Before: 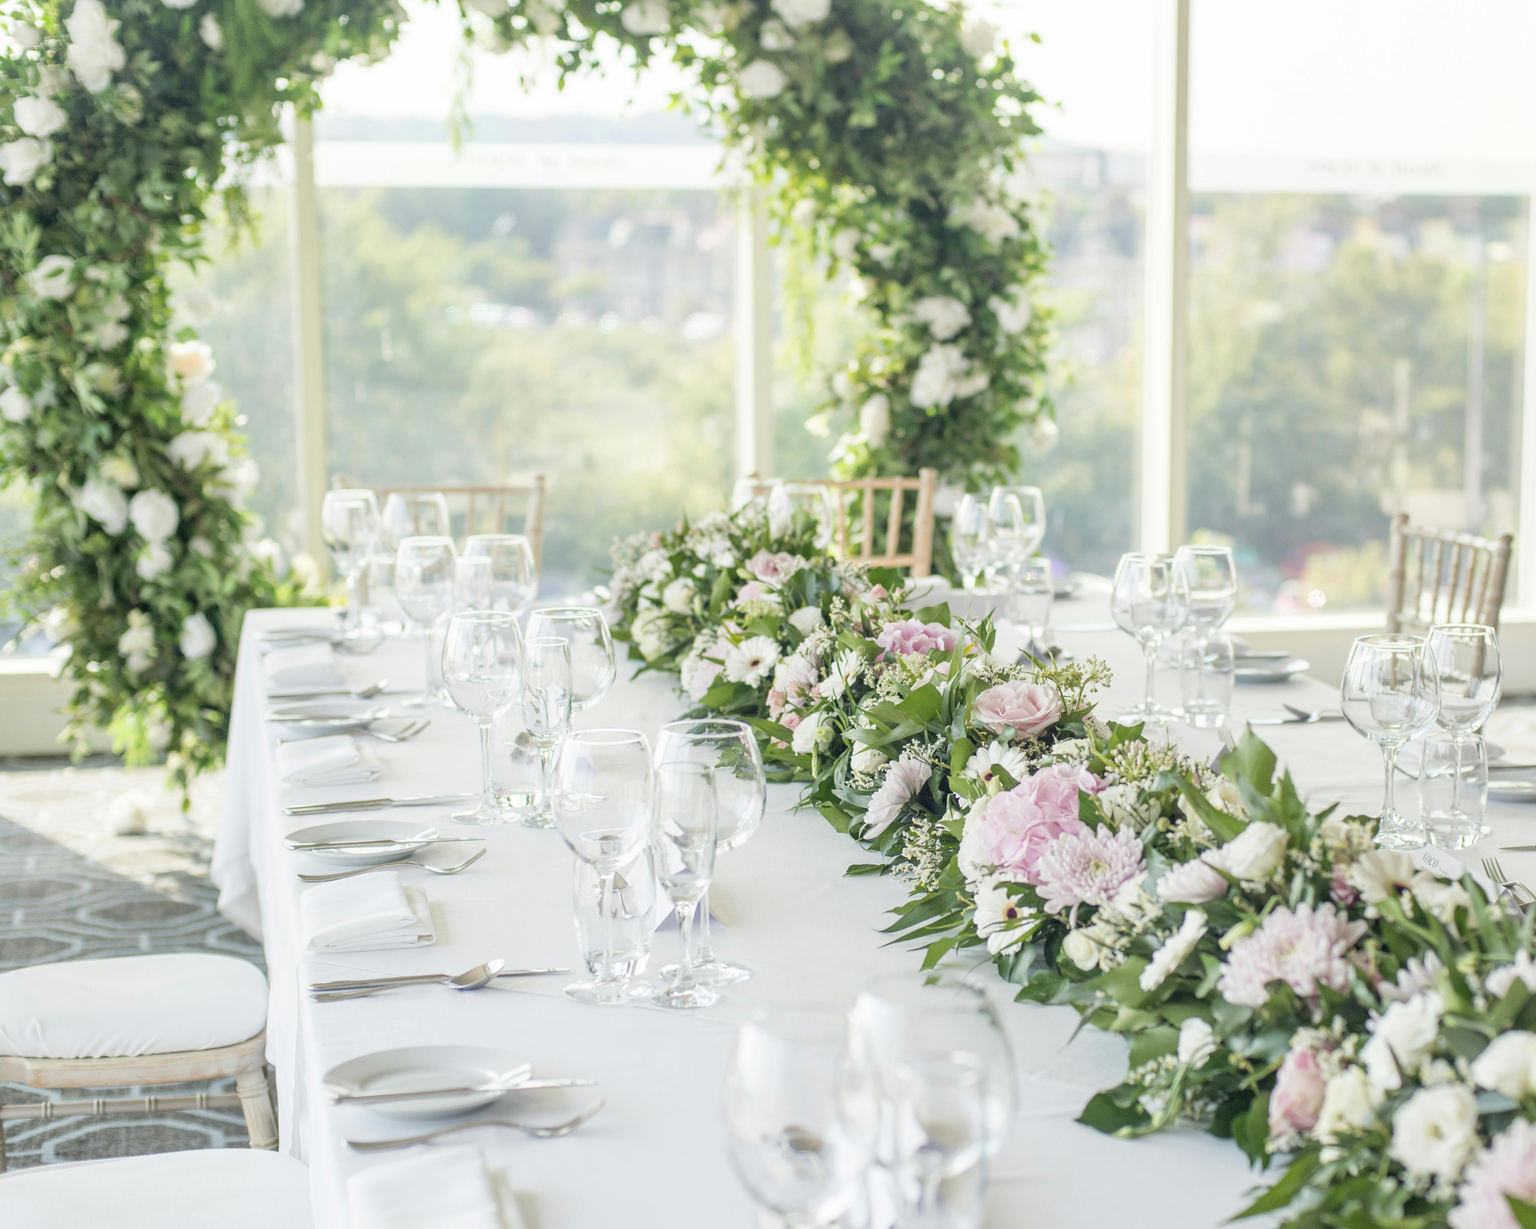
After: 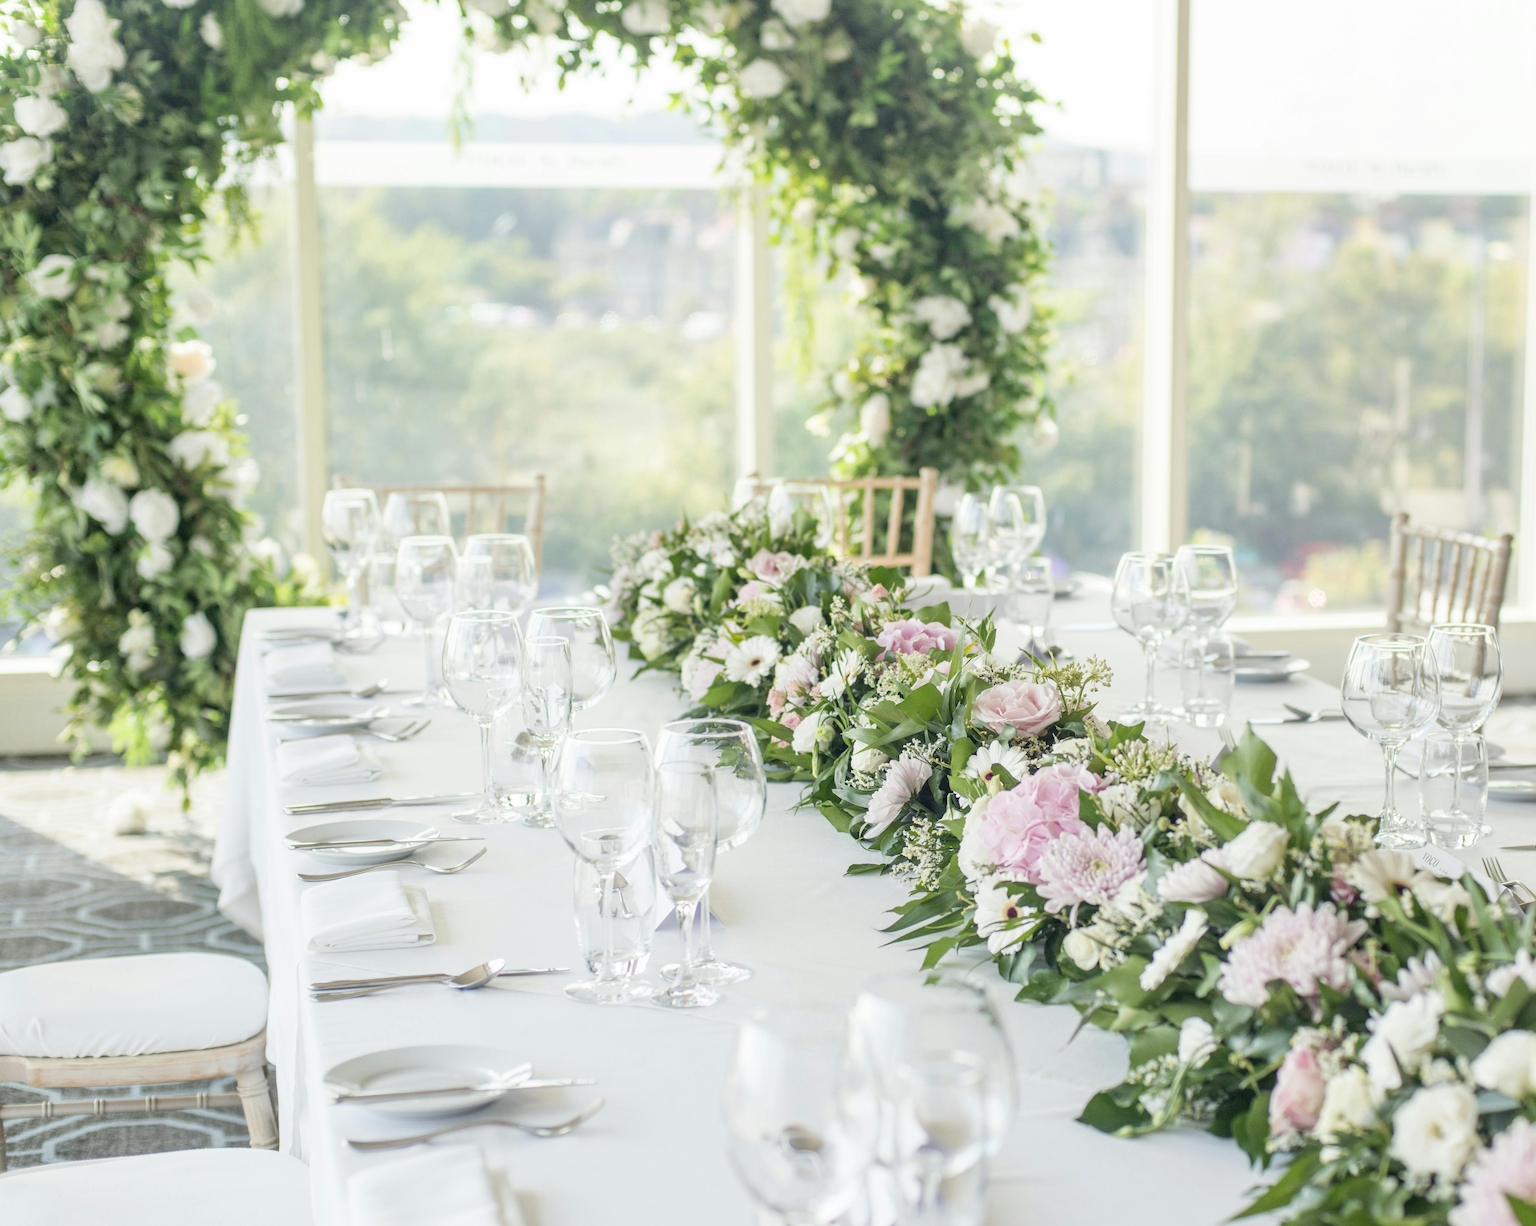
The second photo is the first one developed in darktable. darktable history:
crop: top 0.082%, bottom 0.103%
contrast brightness saturation: contrast 0.077, saturation 0.025
